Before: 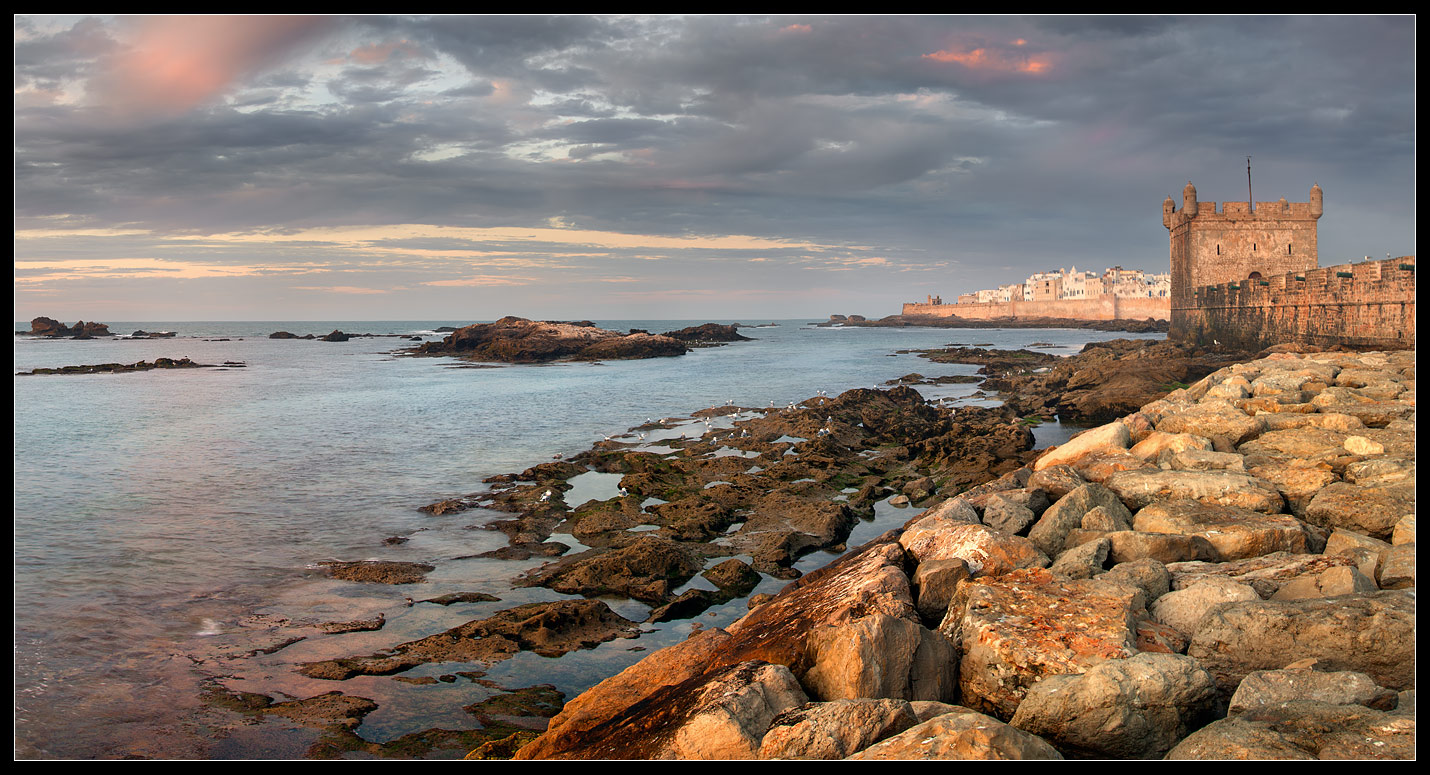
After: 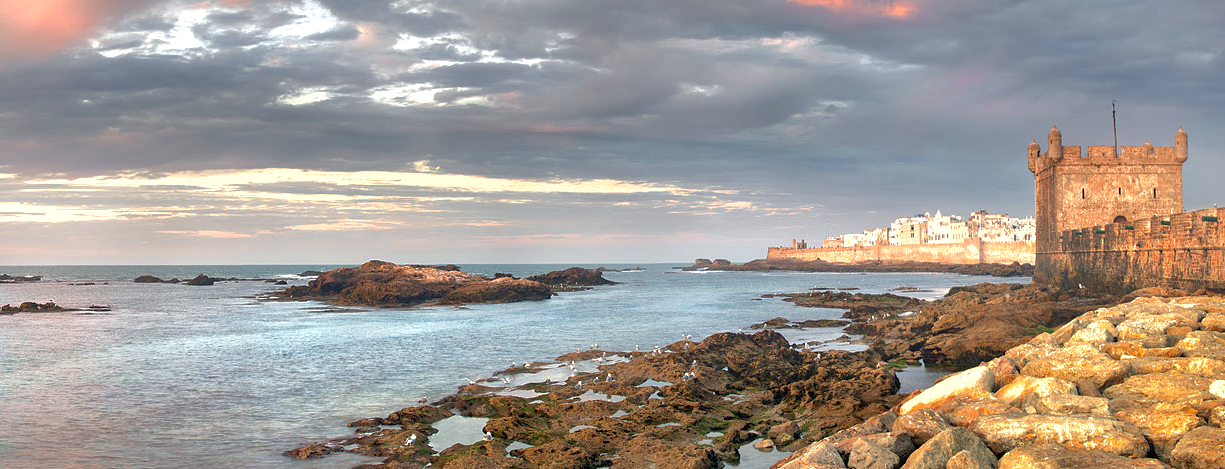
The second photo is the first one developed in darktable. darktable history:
shadows and highlights: highlights -60.1
exposure: exposure 0.777 EV, compensate highlight preservation false
color calibration: illuminant same as pipeline (D50), adaptation XYZ, x 0.346, y 0.358, temperature 5020.28 K, saturation algorithm version 1 (2020)
crop and rotate: left 9.468%, top 7.284%, right 4.828%, bottom 32.167%
local contrast: highlights 102%, shadows 97%, detail 119%, midtone range 0.2
